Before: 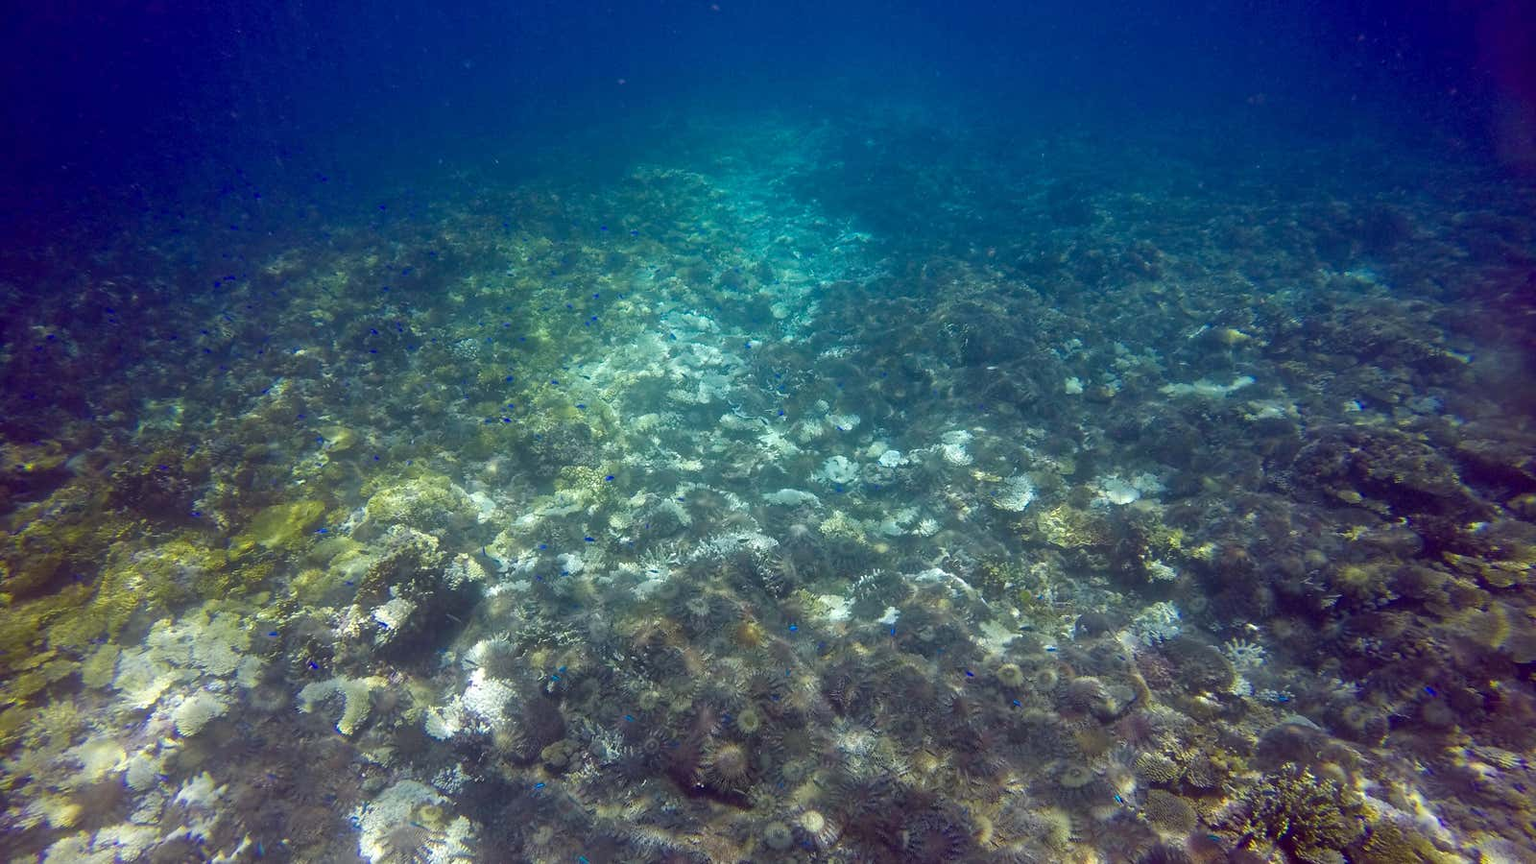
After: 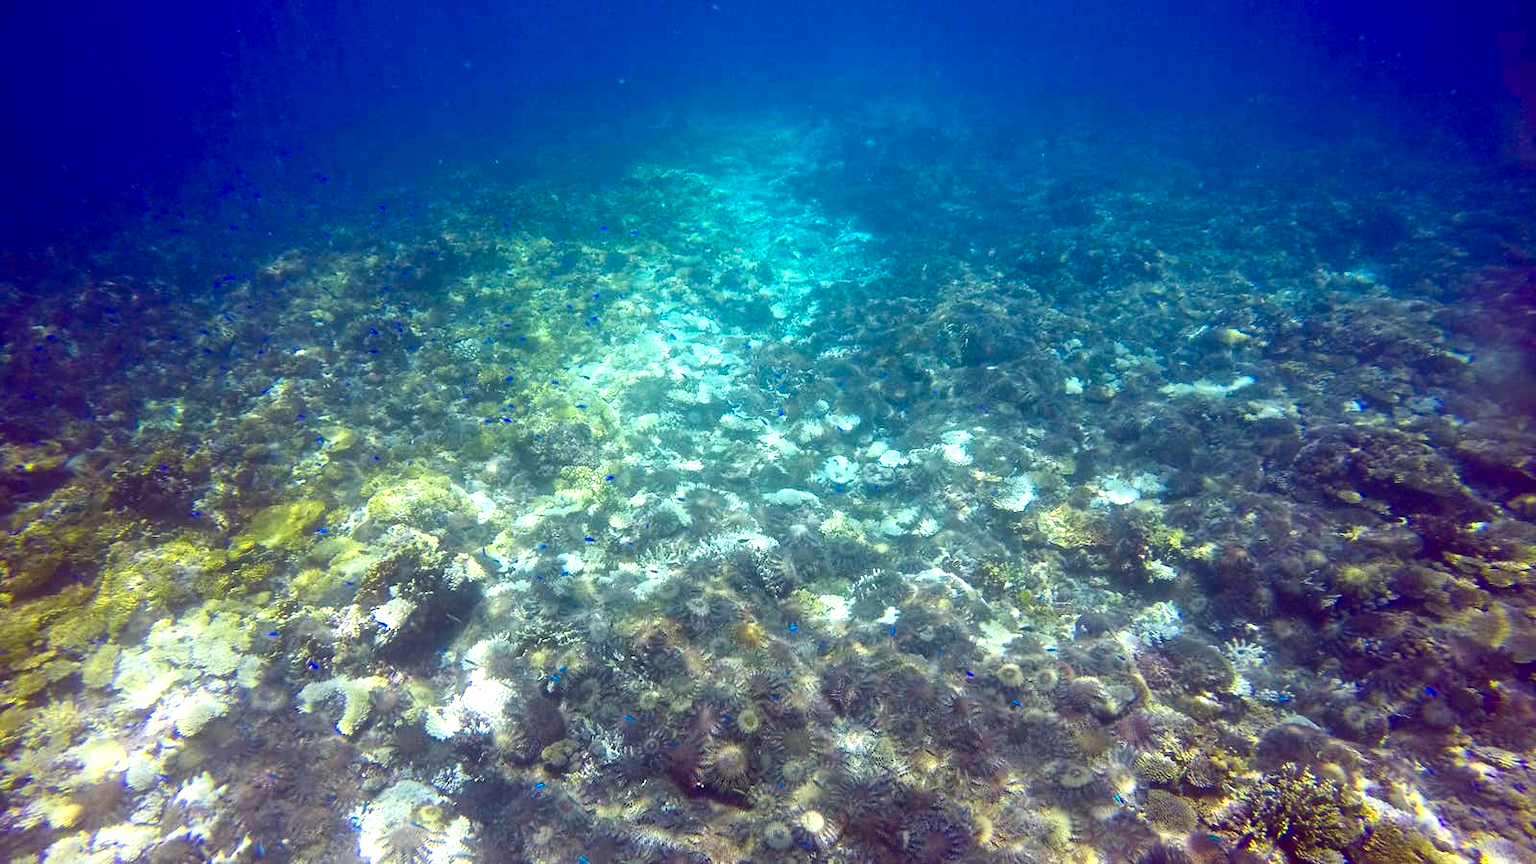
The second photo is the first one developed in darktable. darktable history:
exposure: black level correction 0, exposure 0.953 EV, compensate exposure bias true, compensate highlight preservation false
contrast brightness saturation: contrast 0.133, brightness -0.048, saturation 0.161
